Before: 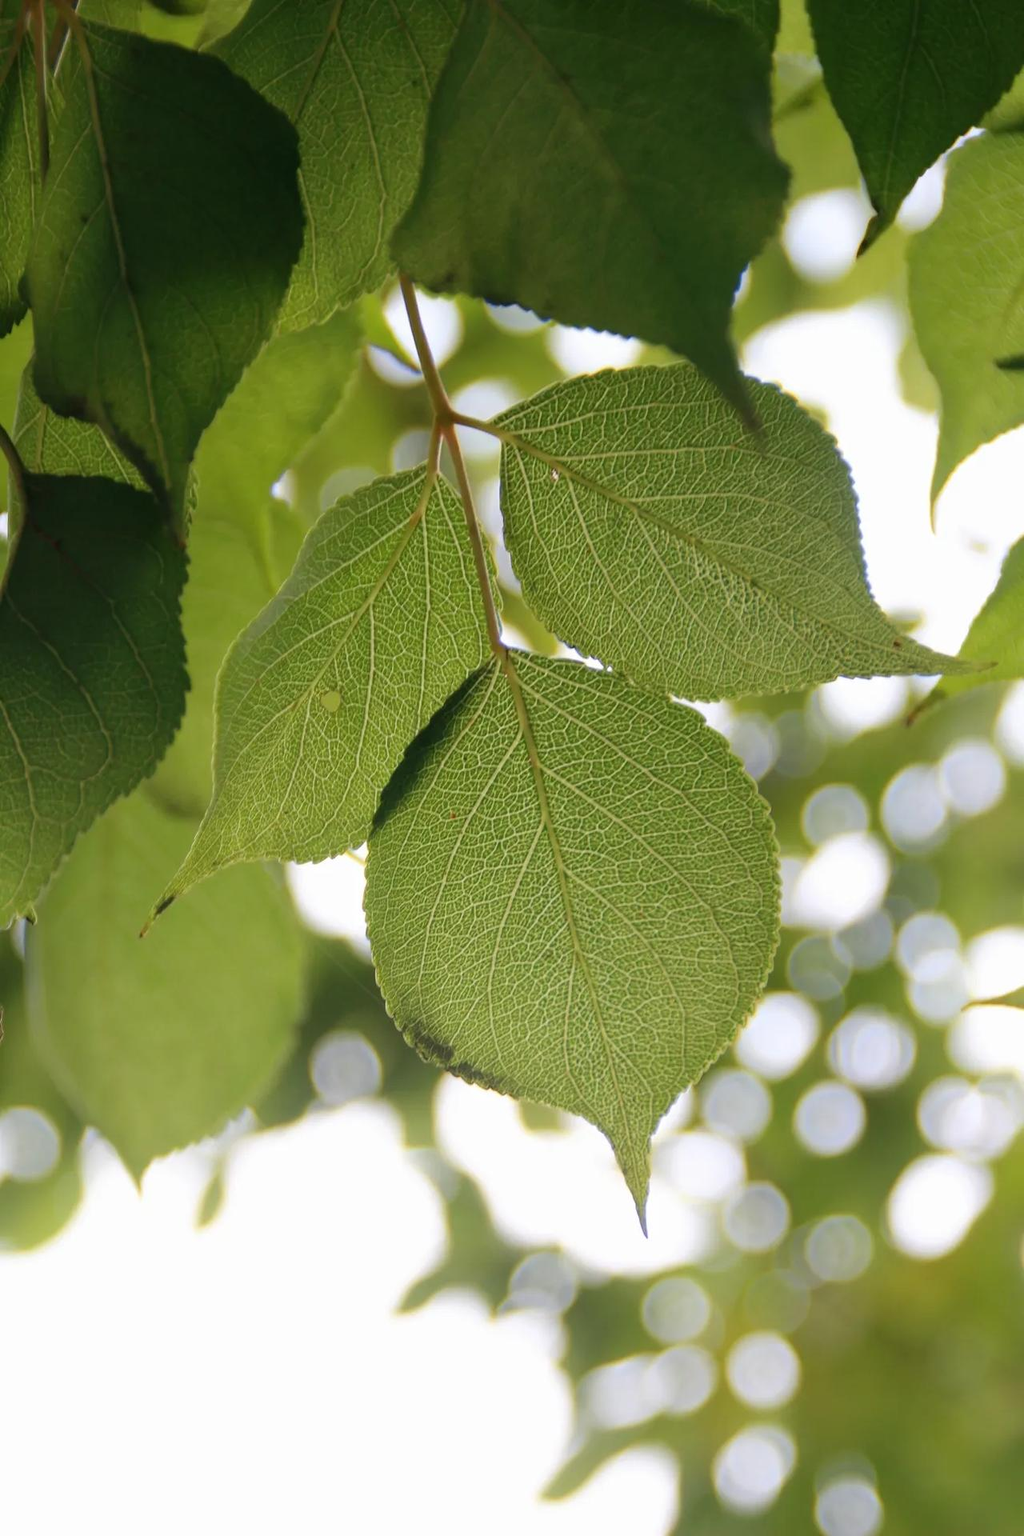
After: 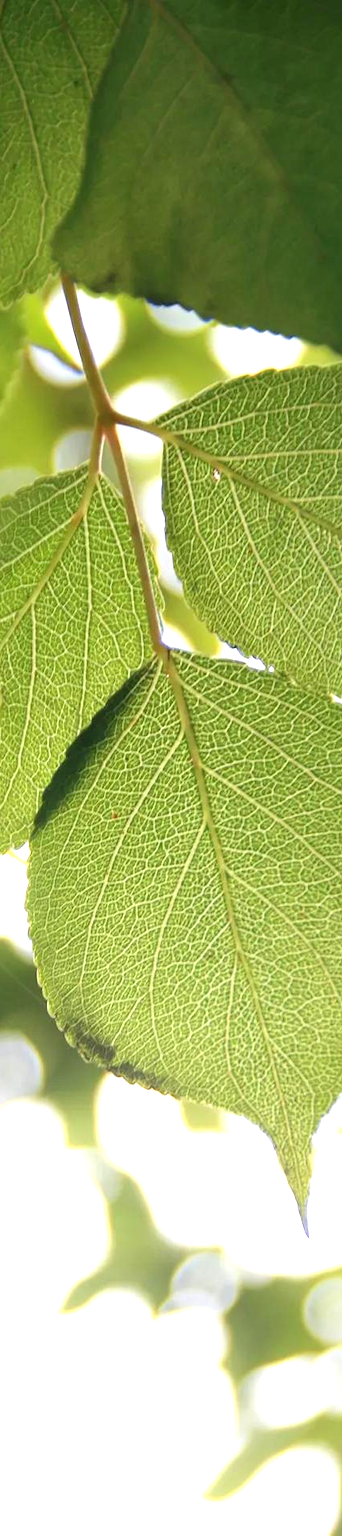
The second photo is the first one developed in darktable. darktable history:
crop: left 33.077%, right 33.429%
exposure: exposure 0.943 EV, compensate highlight preservation false
